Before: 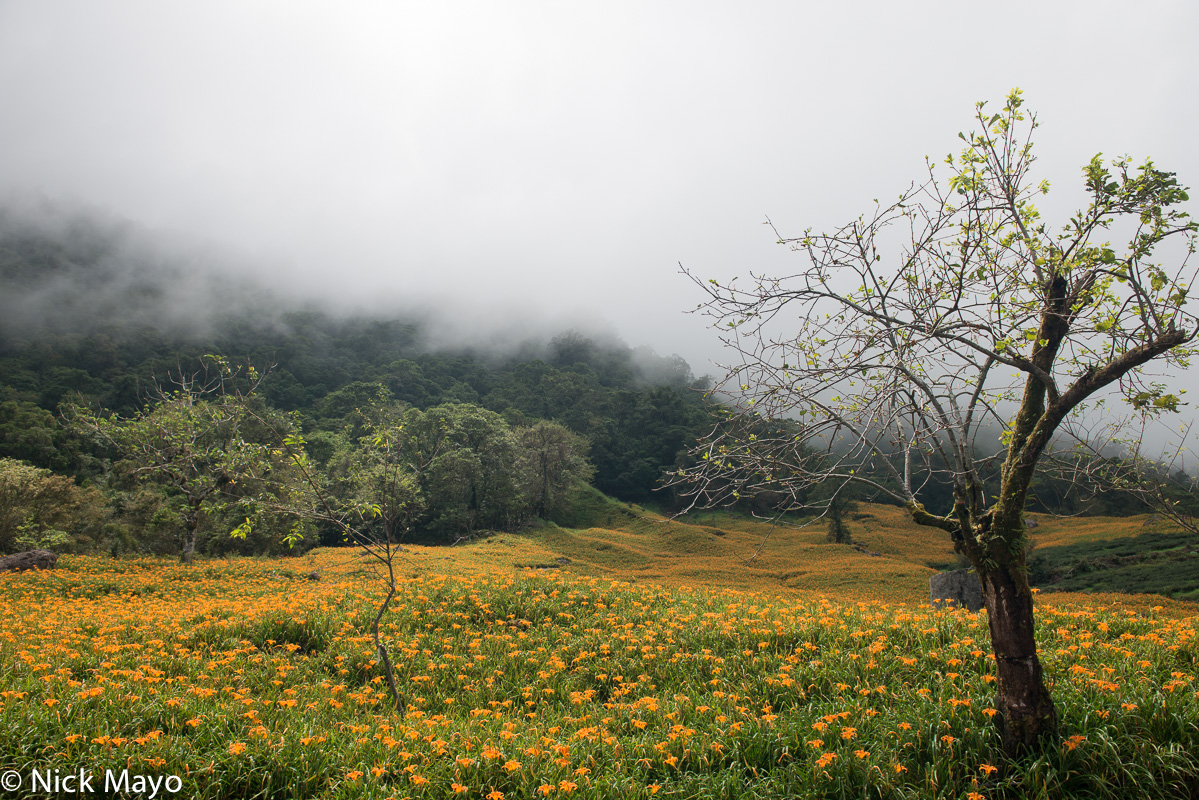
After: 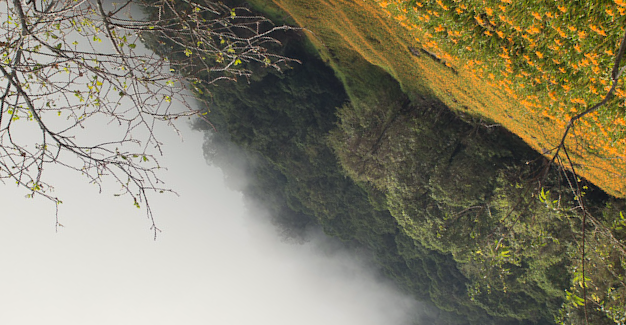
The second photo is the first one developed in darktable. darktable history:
crop and rotate: angle 147.11°, left 9.153%, top 15.558%, right 4.496%, bottom 17.092%
color correction: highlights a* -0.944, highlights b* 4.58, shadows a* 3.63
